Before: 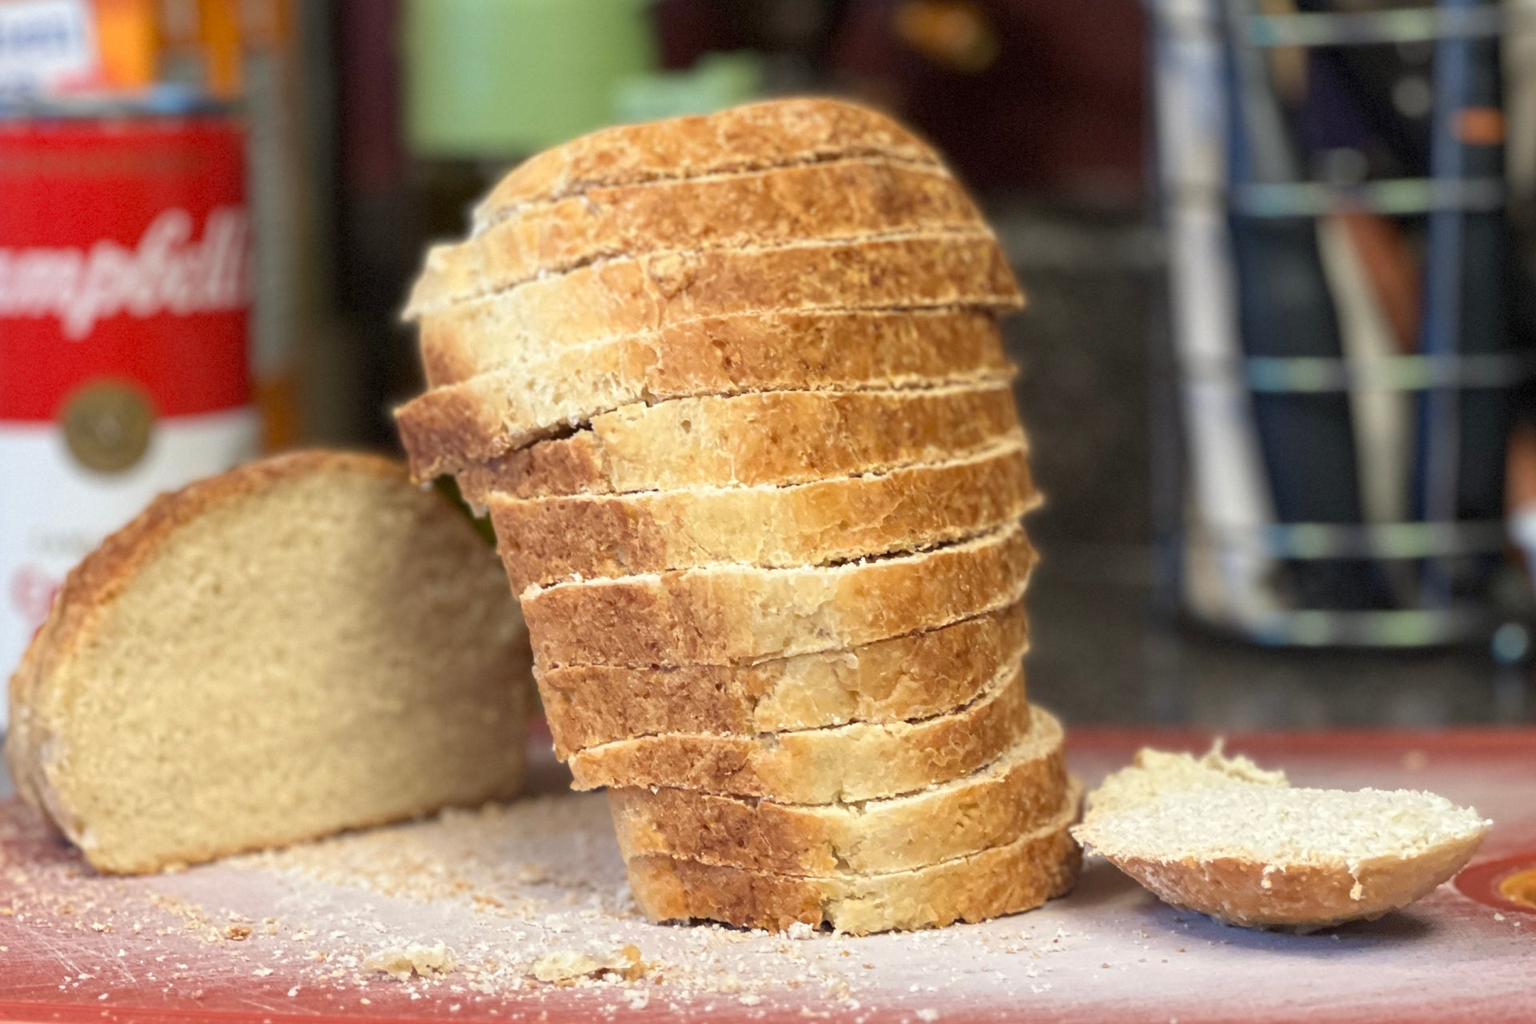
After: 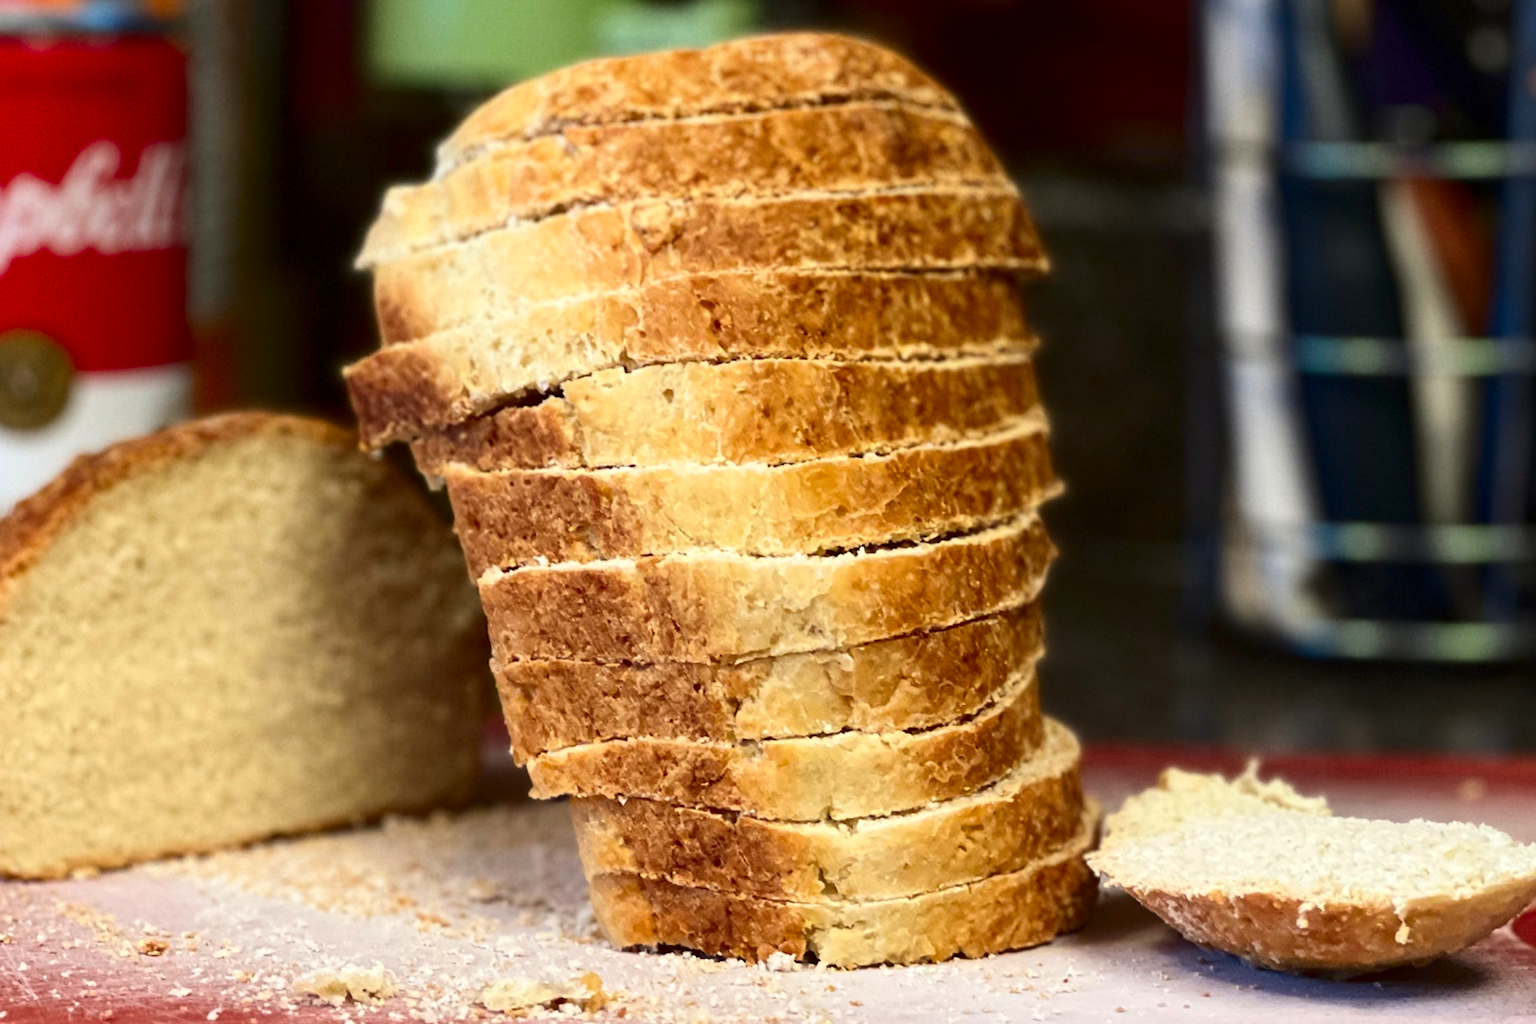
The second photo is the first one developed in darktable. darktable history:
crop and rotate: angle -1.96°, left 3.097%, top 4.154%, right 1.586%, bottom 0.529%
contrast brightness saturation: contrast 0.22, brightness -0.19, saturation 0.24
rotate and perspective: rotation -0.45°, automatic cropping original format, crop left 0.008, crop right 0.992, crop top 0.012, crop bottom 0.988
